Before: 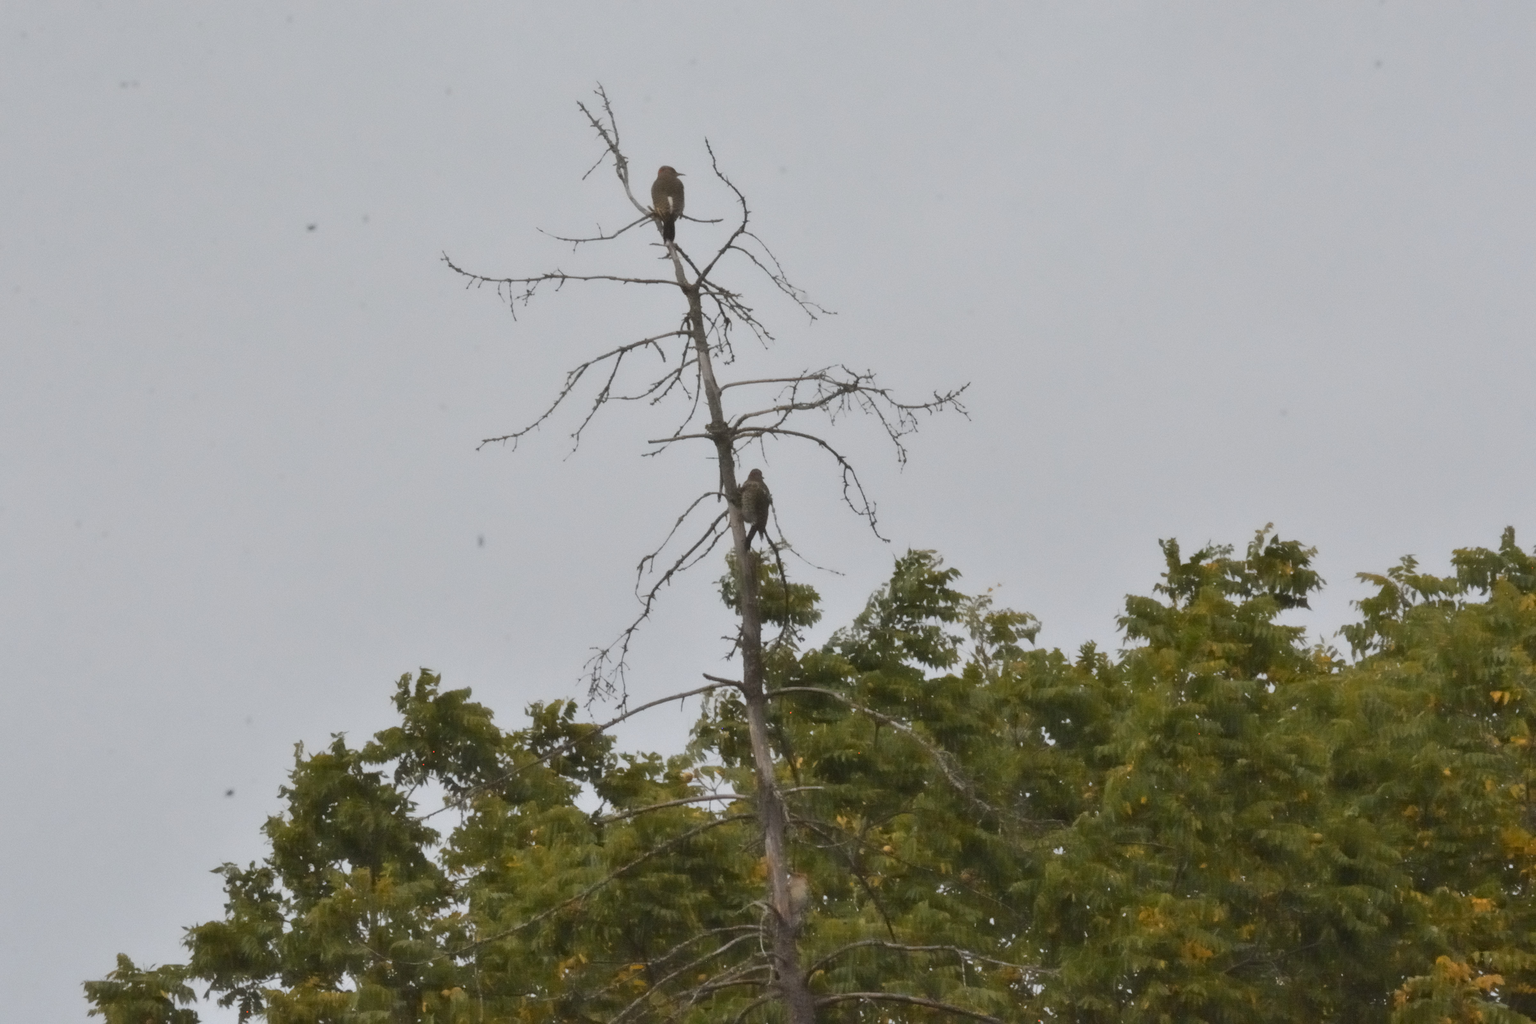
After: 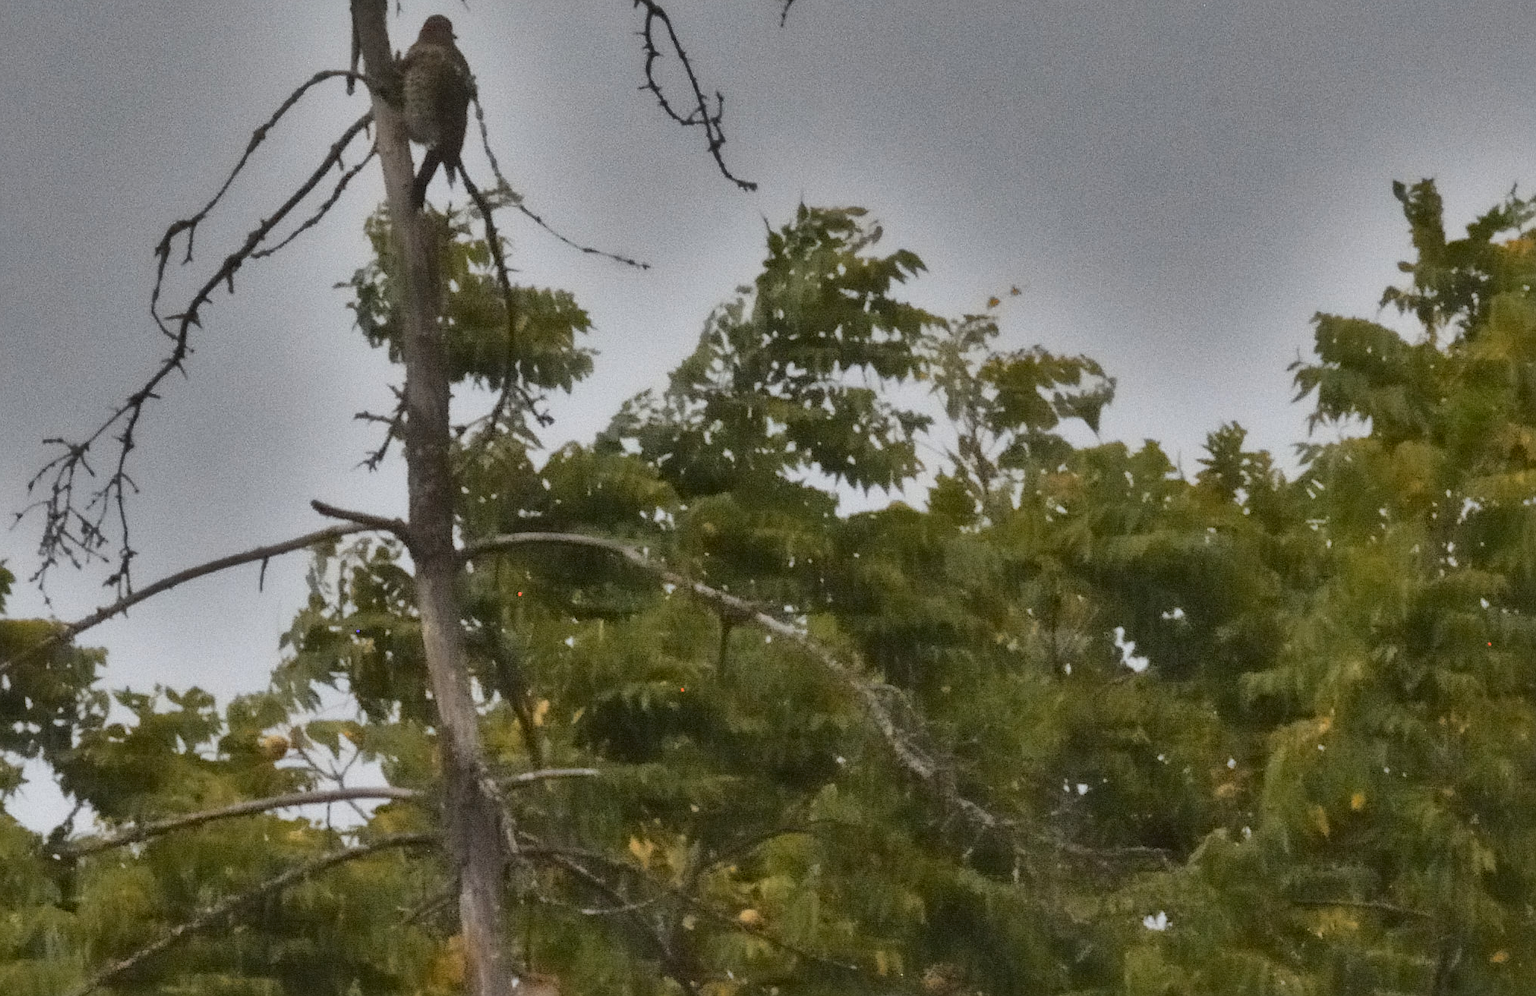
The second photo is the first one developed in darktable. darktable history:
local contrast: mode bilateral grid, contrast 20, coarseness 50, detail 120%, midtone range 0.2
sharpen: radius 1
contrast brightness saturation: contrast 0.05
crop: left 37.221%, top 45.169%, right 20.63%, bottom 13.777%
grain: coarseness 0.81 ISO, strength 1.34%, mid-tones bias 0%
shadows and highlights: shadows 20.91, highlights -82.73, soften with gaussian
color balance: mode lift, gamma, gain (sRGB)
haze removal: compatibility mode true, adaptive false
